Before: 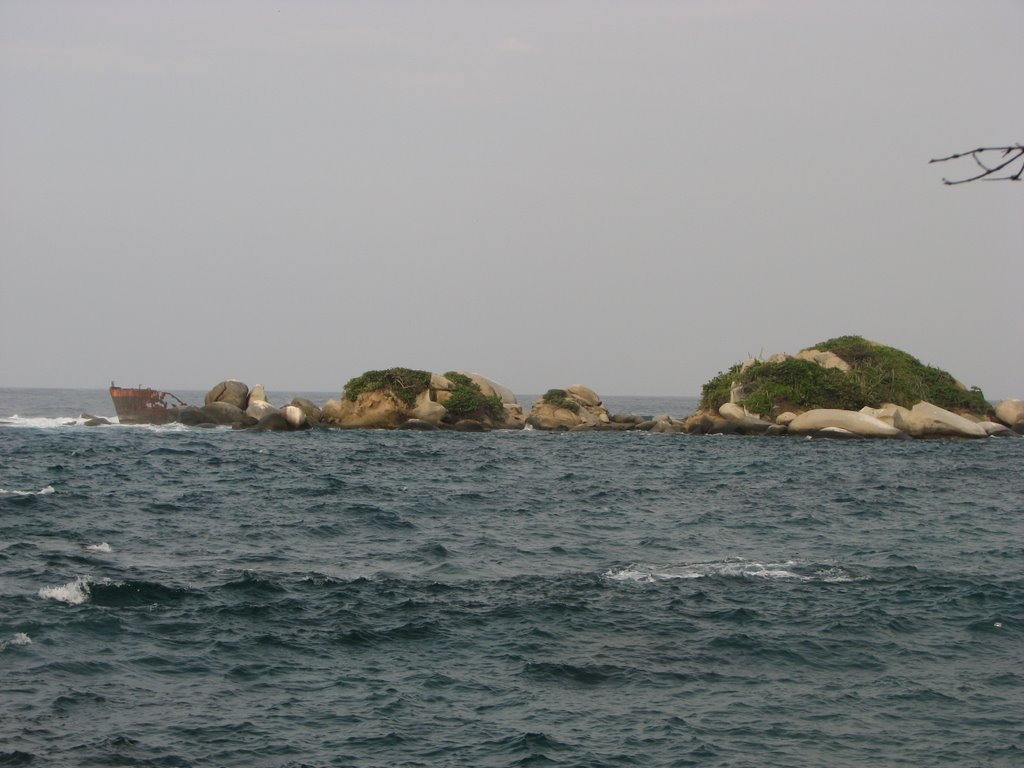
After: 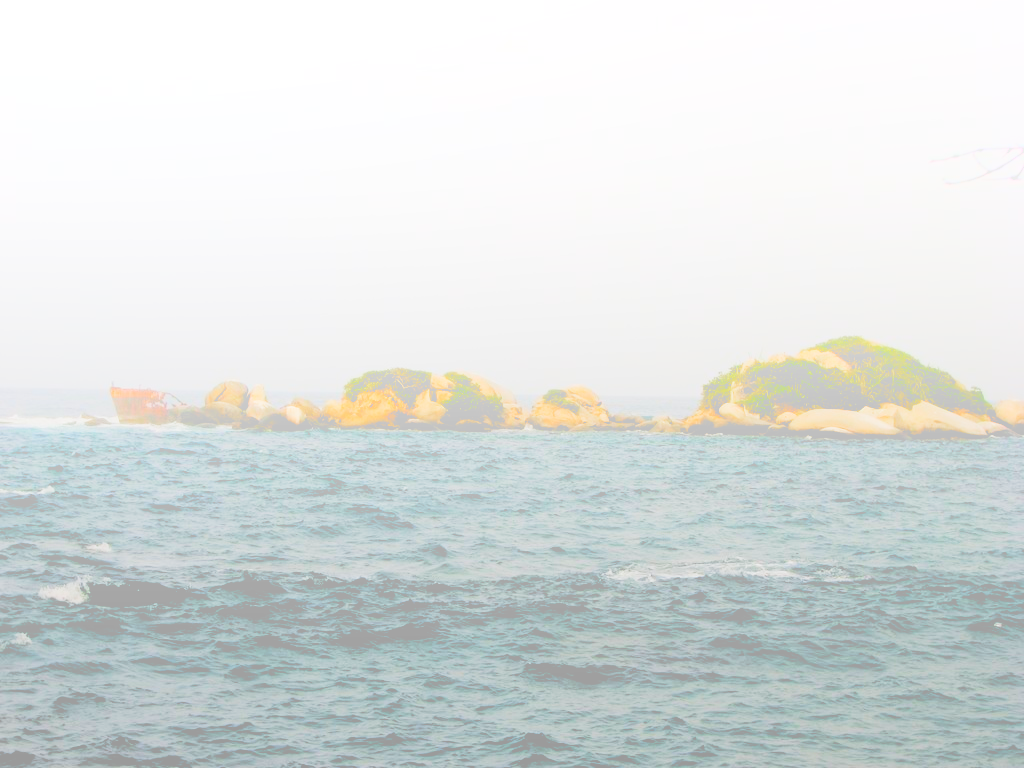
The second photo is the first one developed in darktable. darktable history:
filmic rgb: black relative exposure -2.85 EV, white relative exposure 4.56 EV, hardness 1.77, contrast 1.25, preserve chrominance no, color science v5 (2021)
bloom: size 70%, threshold 25%, strength 70%
